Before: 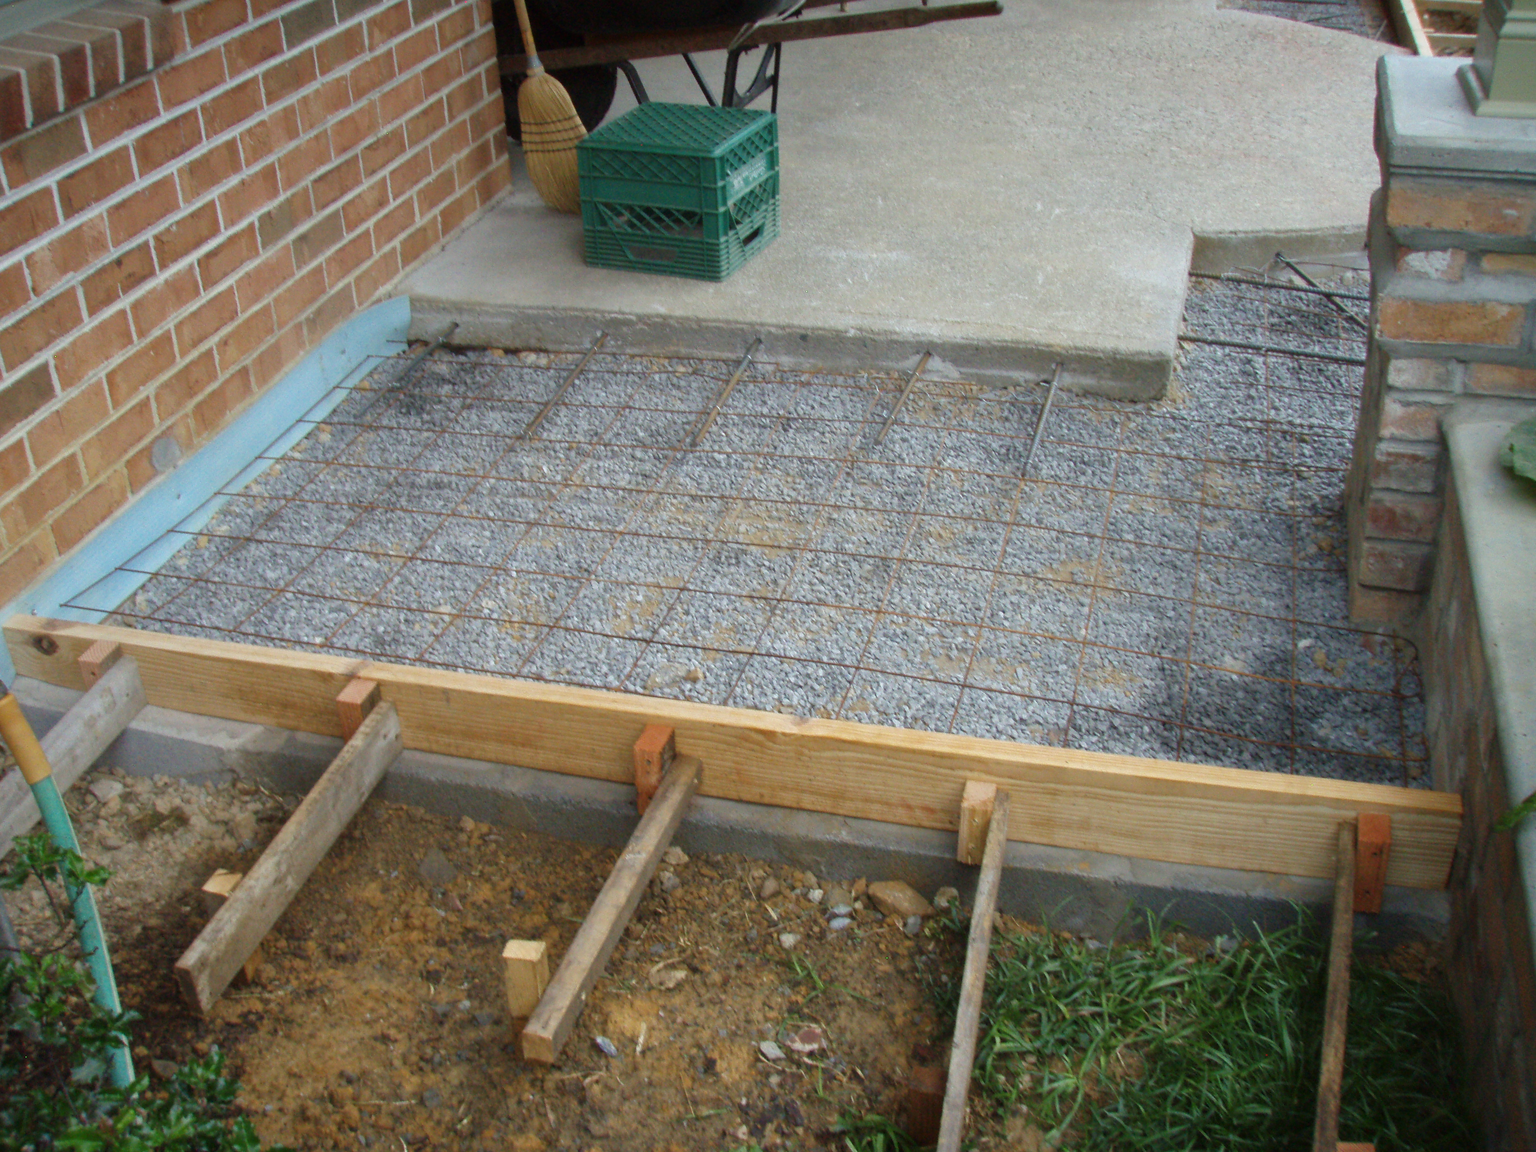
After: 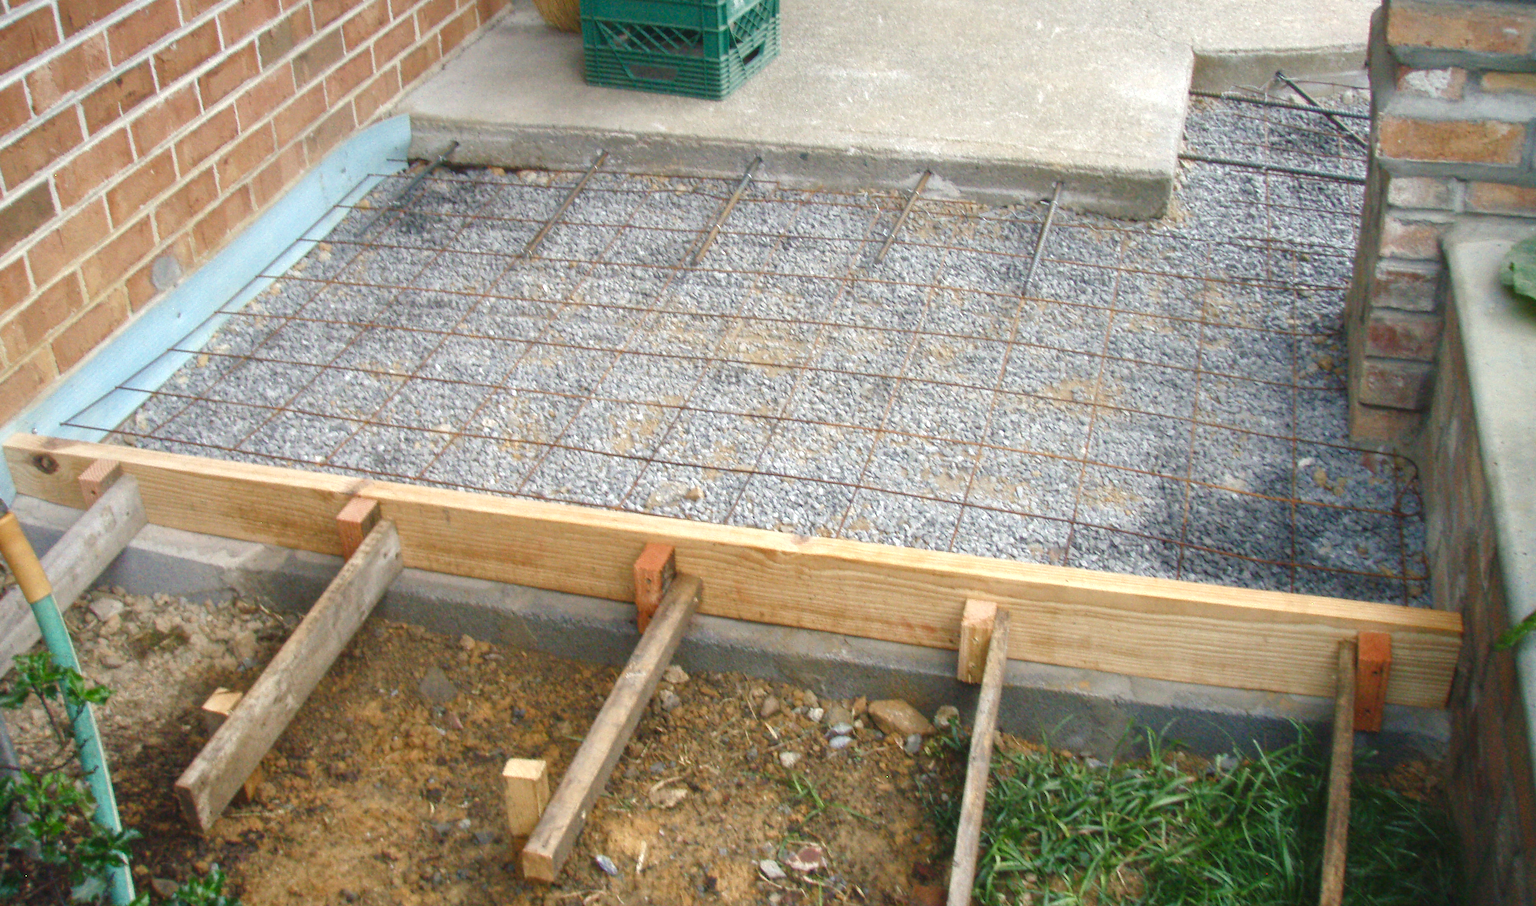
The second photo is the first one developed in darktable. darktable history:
crop and rotate: top 15.774%, bottom 5.506%
exposure: exposure 0.6 EV, compensate highlight preservation false
color balance rgb: shadows lift › chroma 2%, shadows lift › hue 250°, power › hue 326.4°, highlights gain › chroma 2%, highlights gain › hue 64.8°, global offset › luminance 0.5%, global offset › hue 58.8°, perceptual saturation grading › highlights -25%, perceptual saturation grading › shadows 30%, global vibrance 15%
local contrast: highlights 100%, shadows 100%, detail 120%, midtone range 0.2
